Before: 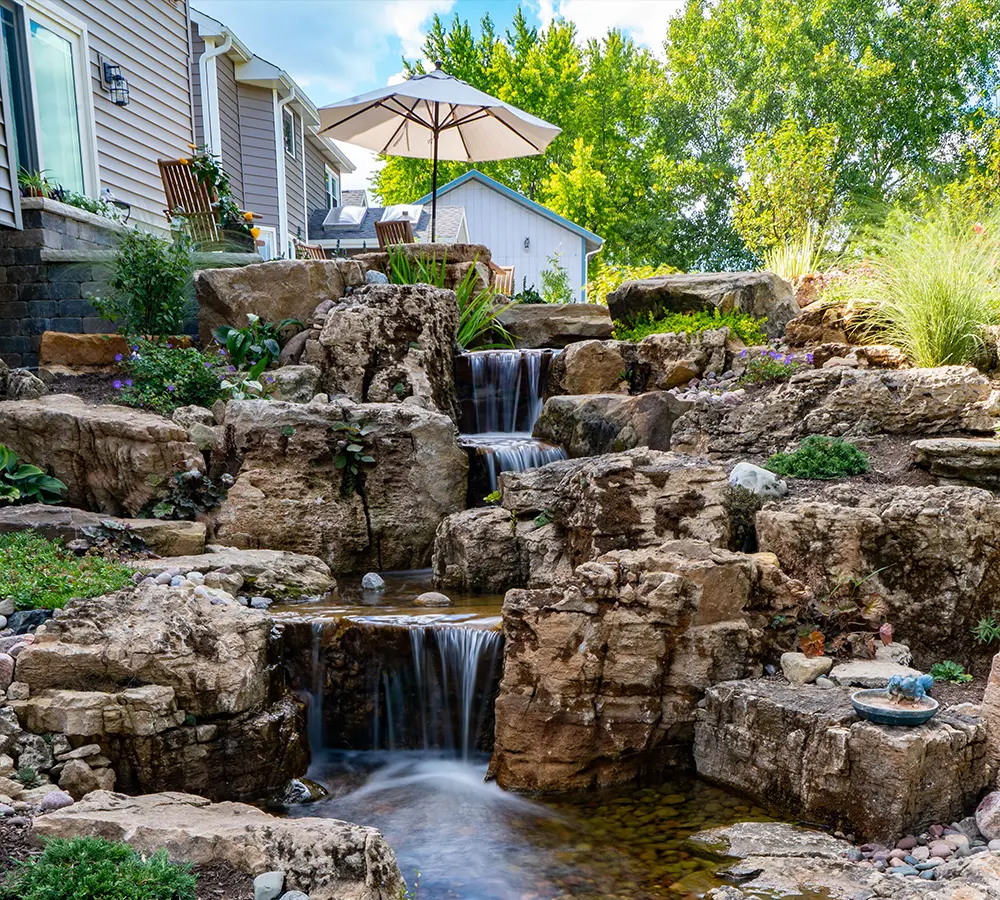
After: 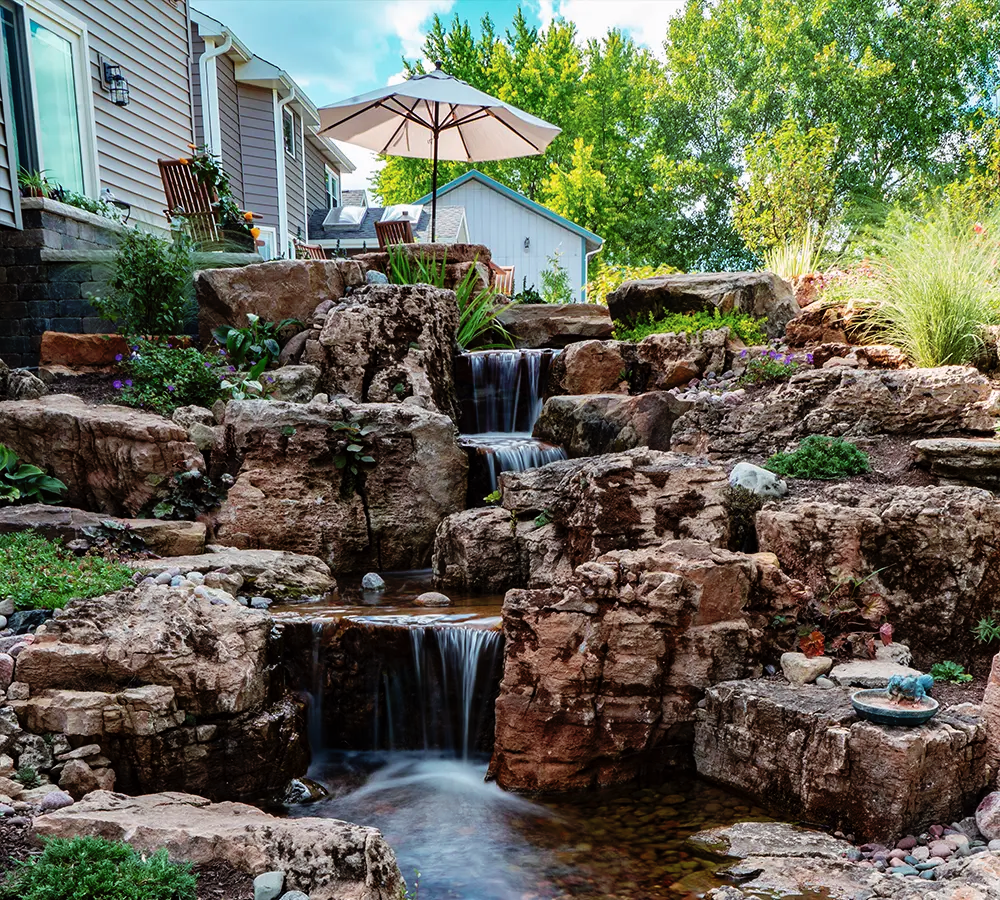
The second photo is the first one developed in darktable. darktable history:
tone curve: curves: ch0 [(0, 0) (0.003, 0.001) (0.011, 0.004) (0.025, 0.011) (0.044, 0.021) (0.069, 0.028) (0.1, 0.036) (0.136, 0.051) (0.177, 0.085) (0.224, 0.127) (0.277, 0.193) (0.335, 0.266) (0.399, 0.338) (0.468, 0.419) (0.543, 0.504) (0.623, 0.593) (0.709, 0.689) (0.801, 0.784) (0.898, 0.888) (1, 1)], preserve colors none
color look up table: target L [94.63, 93.05, 90.49, 89.97, 84.77, 77.18, 76.59, 59.73, 55.42, 47.46, 12.61, 200.45, 87.15, 78.12, 64.5, 57.64, 55.6, 52.32, 56.54, 45.54, 42.52, 35.99, 29.41, 24.44, 28.76, 0.327, 93.05, 80.15, 68.96, 61.74, 59.12, 57.05, 57.62, 47.54, 50.77, 38.45, 44.78, 39.9, 37.8, 31.44, 26.81, 17.56, 13.76, 90.51, 79.36, 78.85, 61.72, 49.35, 29.6], target a [-20.48, -30.95, -56.96, -60.62, -57.58, -49.4, -63.9, -41.42, -14.66, -38.89, -9.987, 0, 1.937, 18.19, 45.99, 8.678, 71.73, 58.84, 73.68, 44.07, 33.57, 46.47, 6.519, 19.32, 37.81, 1.08, -0.343, 31.19, 1.961, 74.88, 80.49, 41.85, 75.99, 56.72, 2.667, 36.4, -0.625, 55.33, 49.68, -0.63, 30.24, 24.55, 27.95, -42.37, -37.82, -45.21, -13.48, -20.1, -2.214], target b [6.55, 54.1, 28.55, 71.44, 16.75, 21.16, 60.27, 16.93, 20.16, 35.37, 16.21, 0, 76.78, 34.35, 38.78, 1.064, 18.81, 50.84, 53.88, 7.029, 32.85, 37.06, 24.69, 15.29, 28.98, 0.508, -0.123, -7.509, -29.58, -15.8, -33.65, -26.91, 15.24, -44.83, -55.27, -72.31, -43.06, -34.09, 0.875, 0.916, -34.89, -10.99, -42.39, -5.788, -21.08, -4.365, -9.42, -17.21, -24.12], num patches 49
